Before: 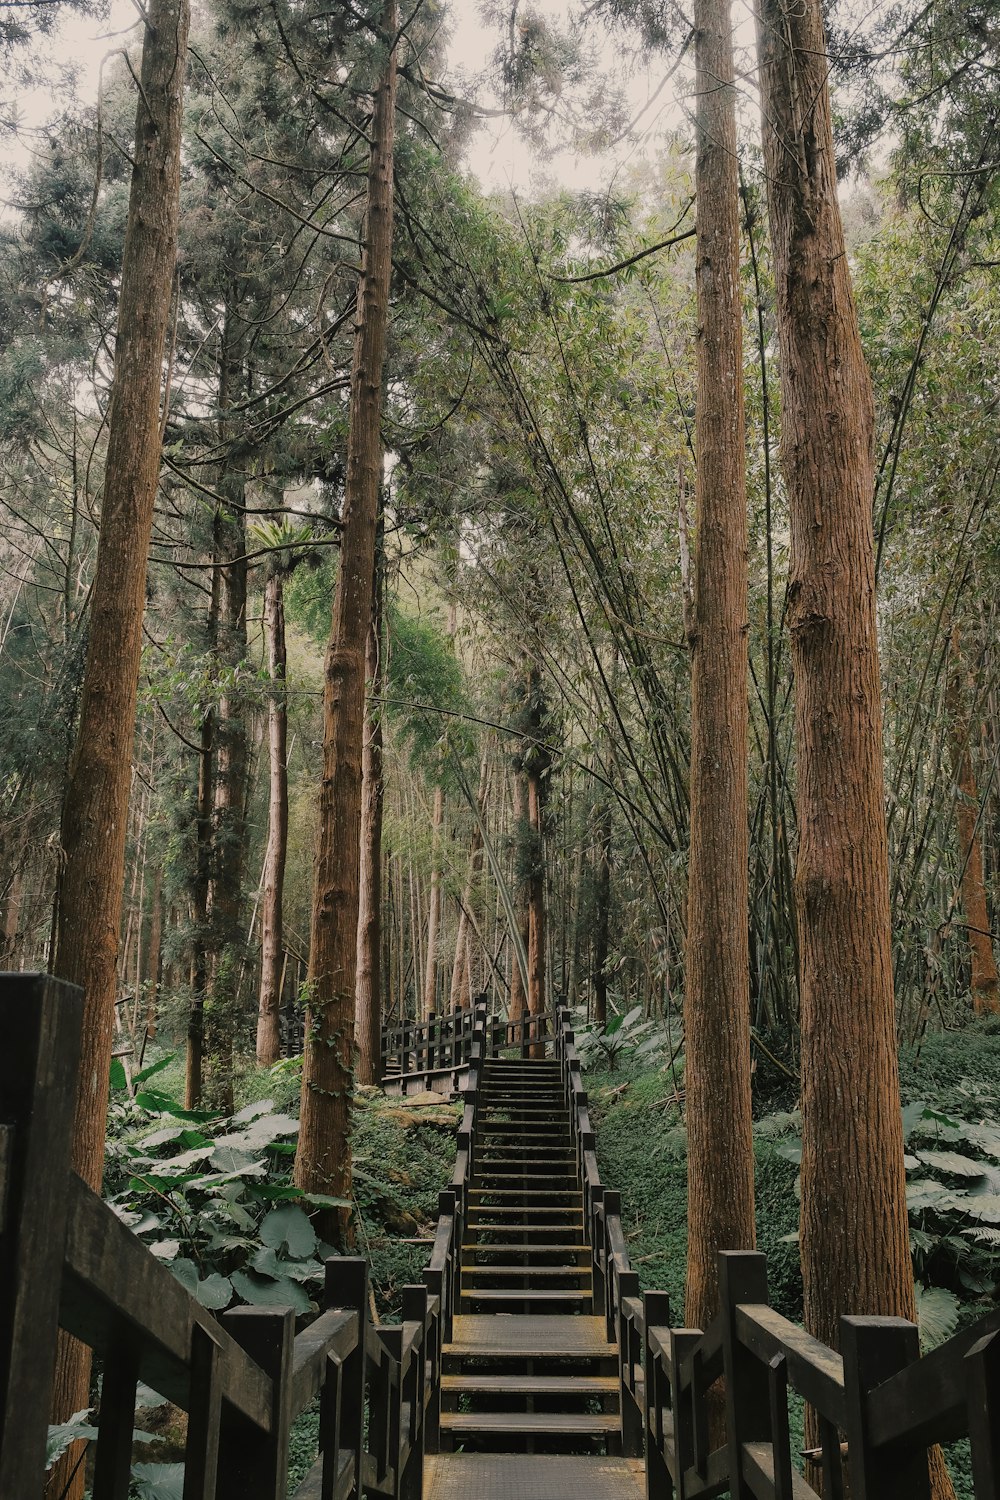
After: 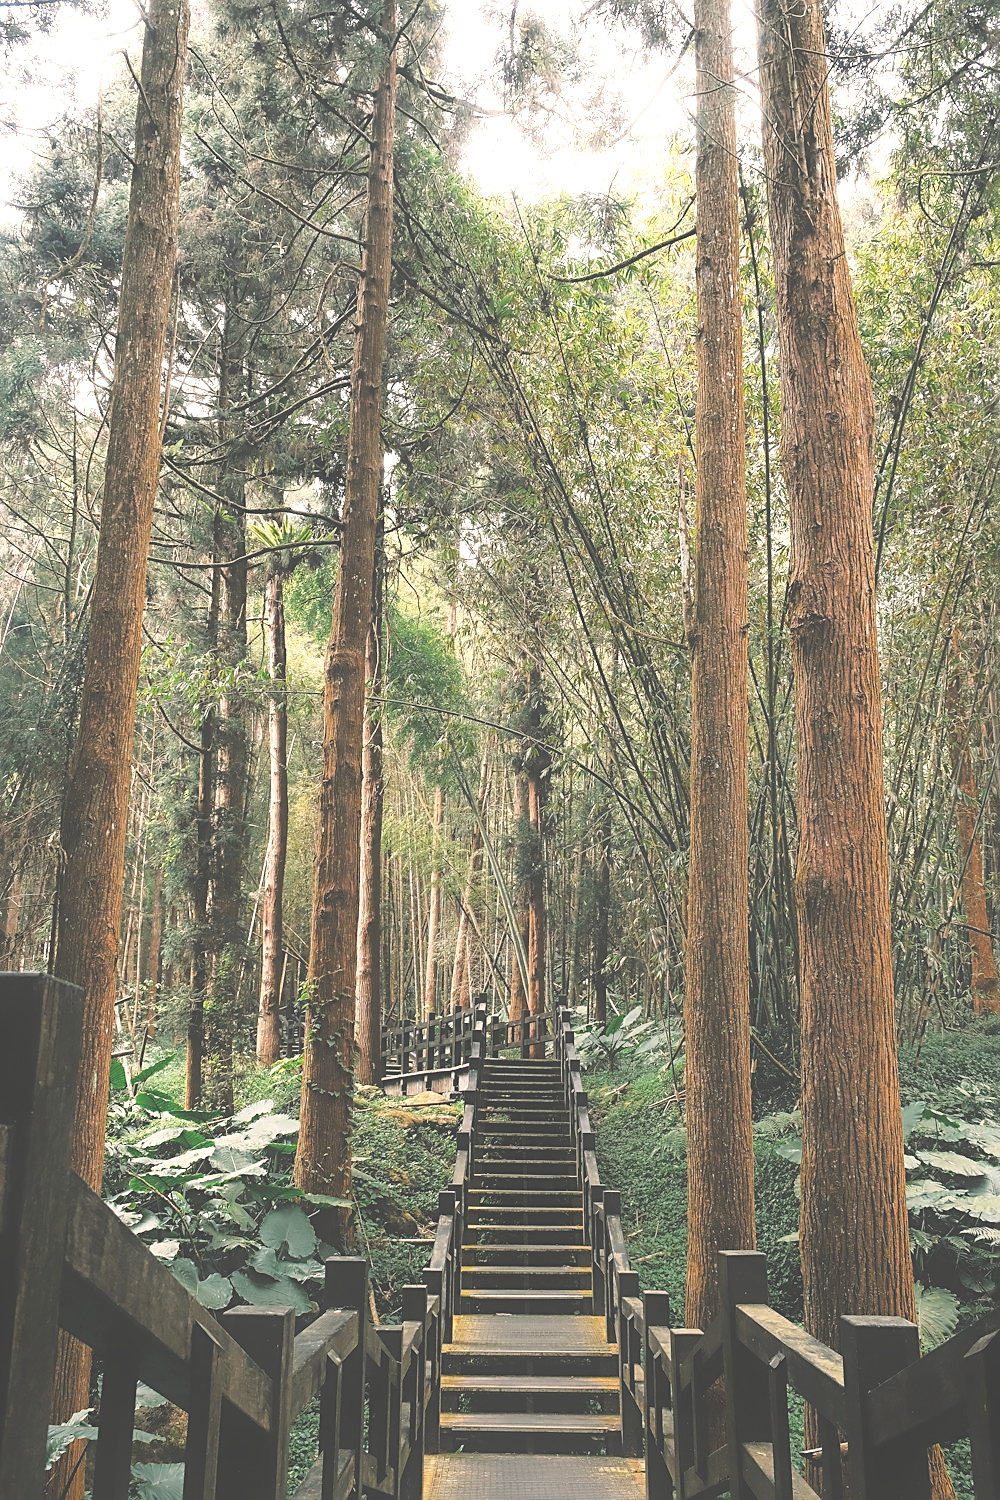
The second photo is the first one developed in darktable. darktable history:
sharpen: on, module defaults
tone equalizer: -8 EV -1.06 EV, -7 EV -1.01 EV, -6 EV -0.86 EV, -5 EV -0.578 EV, -3 EV 0.579 EV, -2 EV 0.862 EV, -1 EV 0.994 EV, +0 EV 1.08 EV
exposure: black level correction -0.041, exposure 0.059 EV, compensate highlight preservation false
color balance rgb: shadows lift › luminance -10.322%, perceptual saturation grading › global saturation 29.528%
